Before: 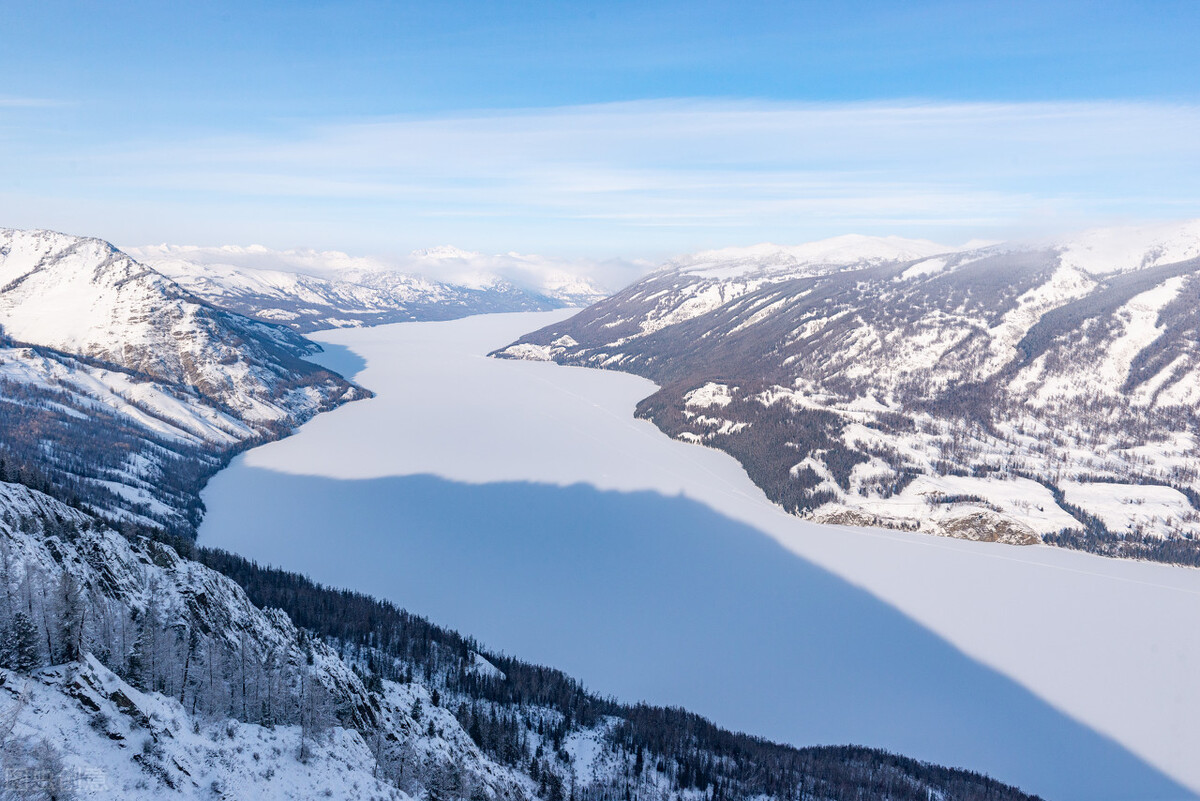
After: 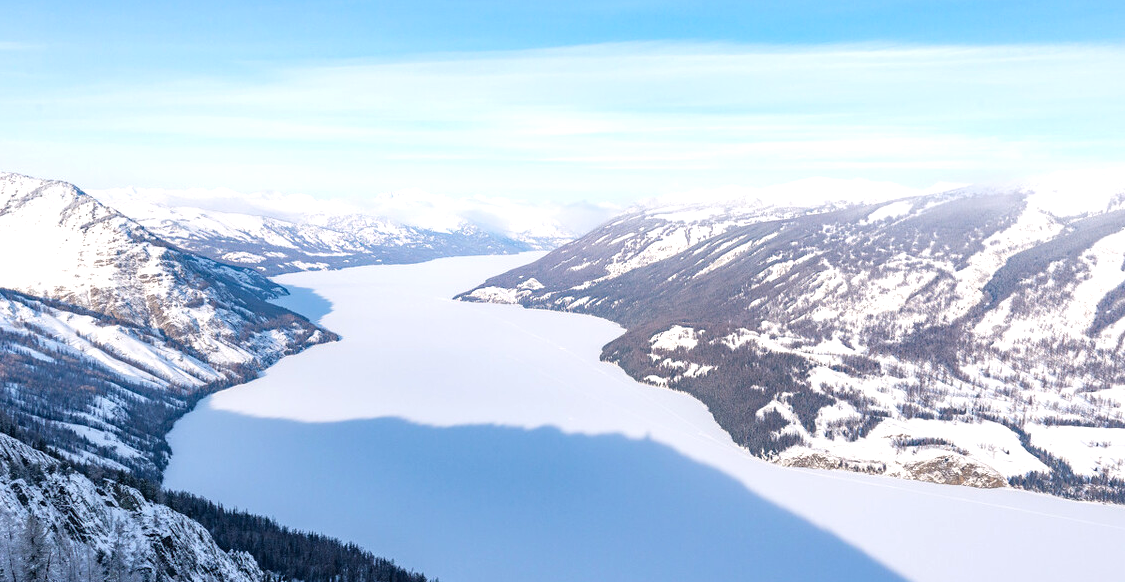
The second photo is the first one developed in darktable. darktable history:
crop: left 2.842%, top 7.21%, right 3.357%, bottom 20.128%
tone equalizer: -8 EV -0.395 EV, -7 EV -0.425 EV, -6 EV -0.351 EV, -5 EV -0.255 EV, -3 EV 0.252 EV, -2 EV 0.34 EV, -1 EV 0.382 EV, +0 EV 0.405 EV
